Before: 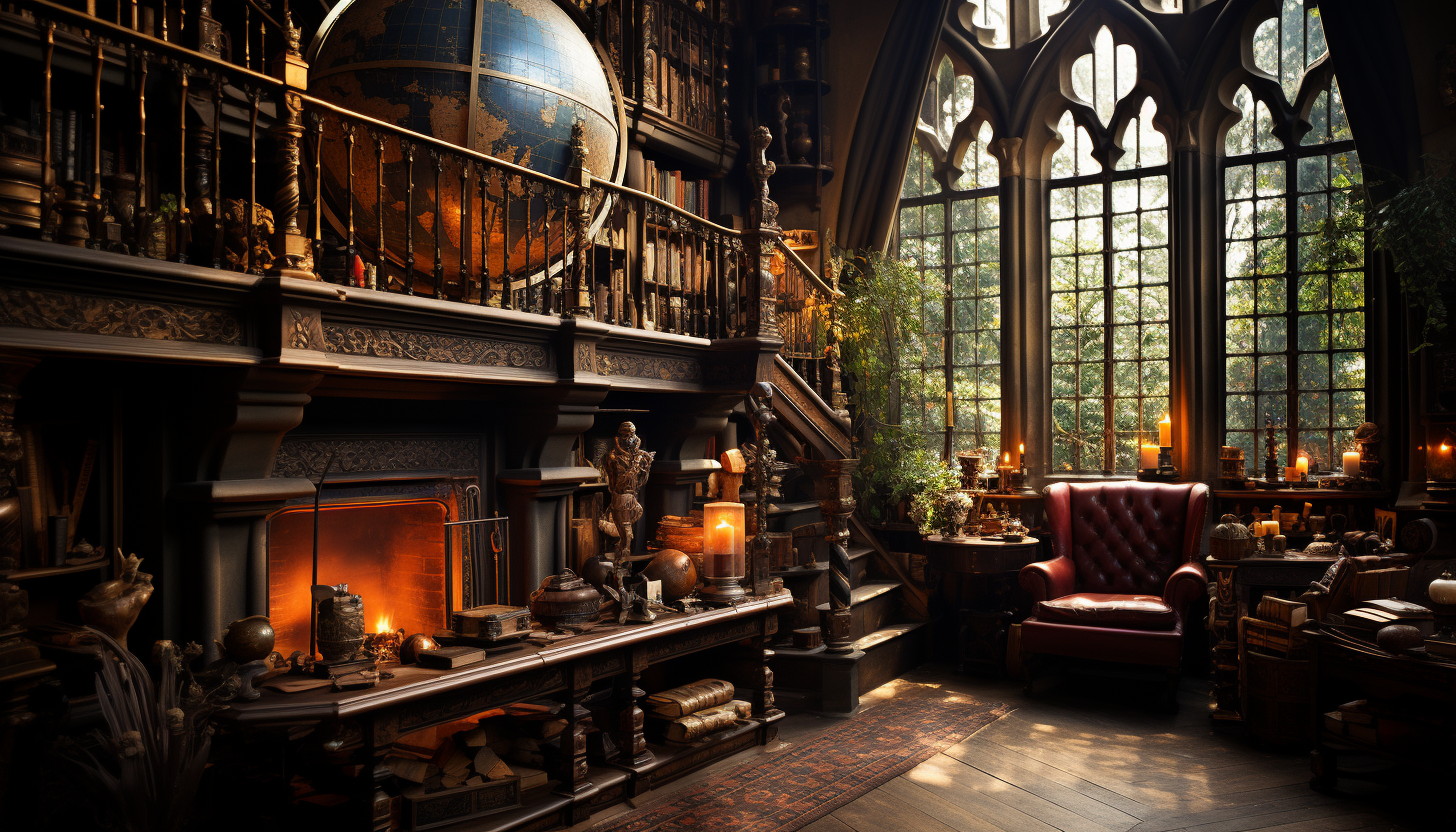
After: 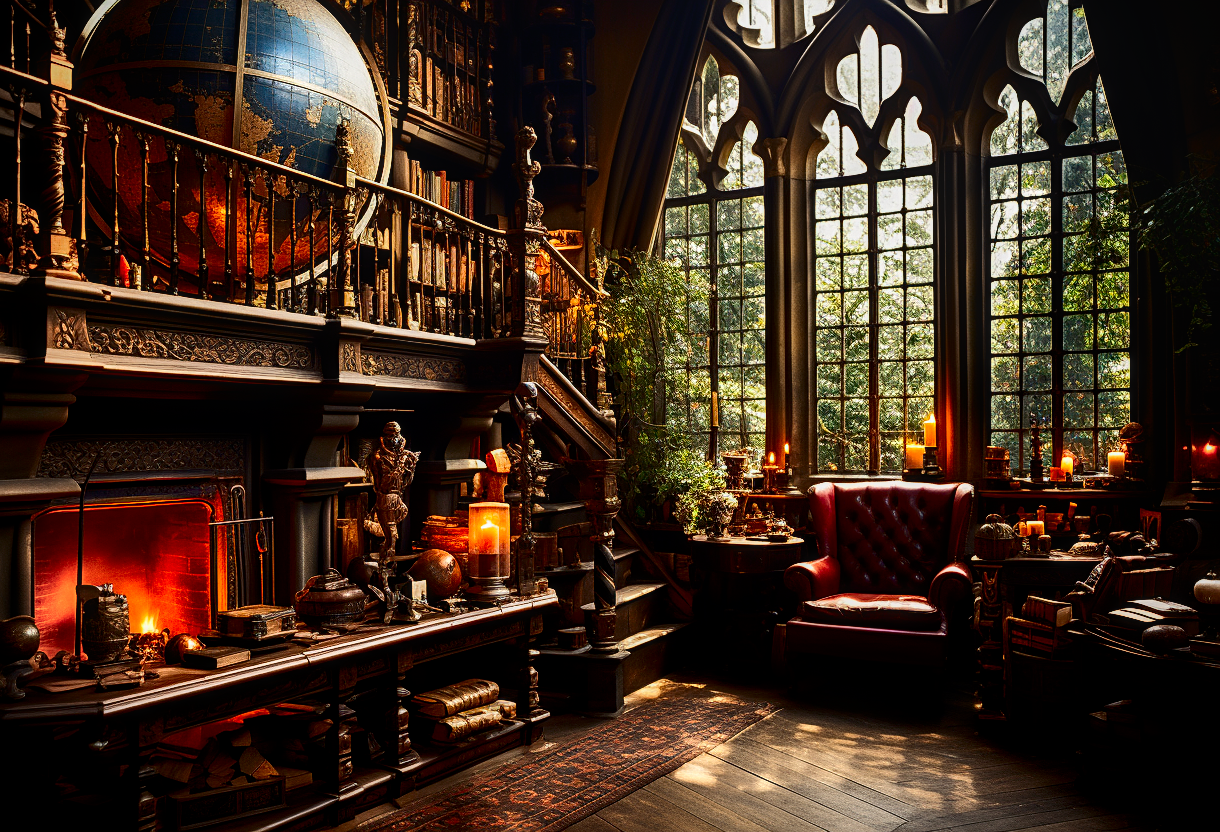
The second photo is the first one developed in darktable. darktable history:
contrast brightness saturation: contrast 0.13, brightness -0.24, saturation 0.14
shadows and highlights: radius 108.52, shadows 44.07, highlights -67.8, low approximation 0.01, soften with gaussian
vignetting: fall-off radius 60.65%
crop: left 16.145%
sharpen: on, module defaults
exposure: compensate highlight preservation false
local contrast: on, module defaults
